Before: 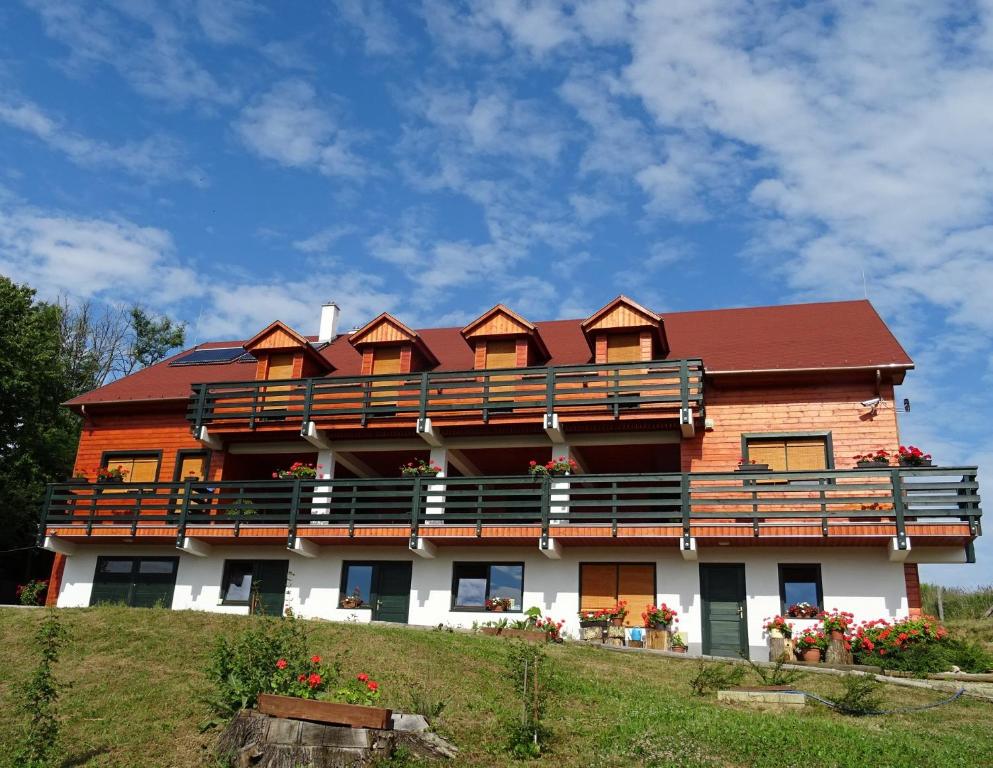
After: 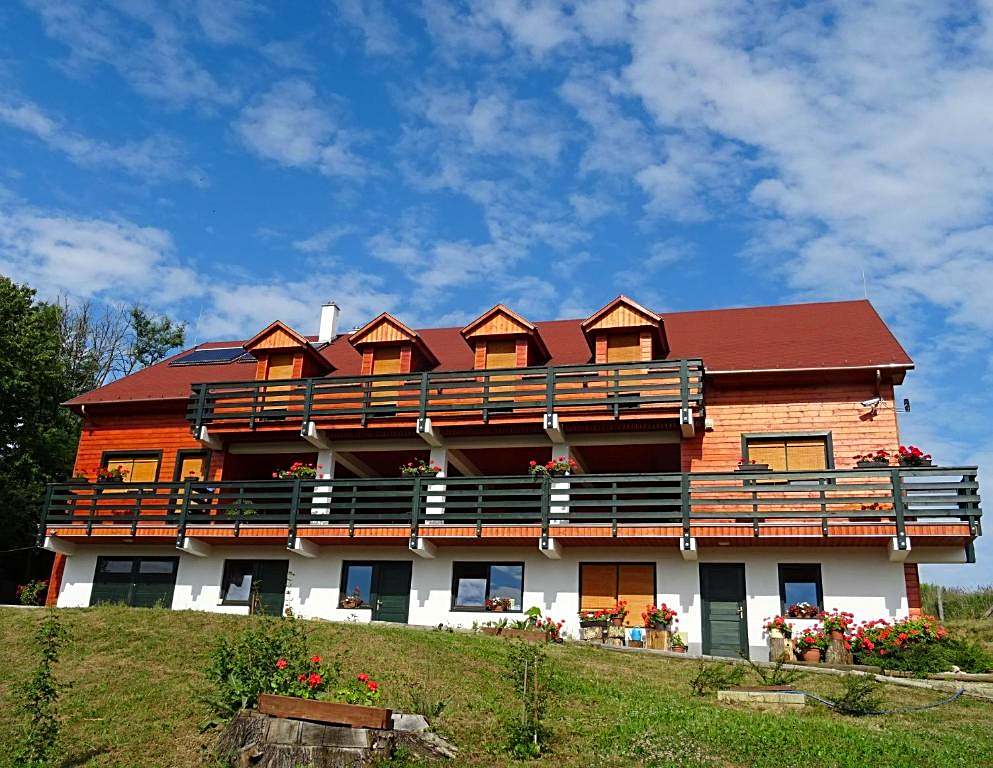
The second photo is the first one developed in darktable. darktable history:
sharpen: on, module defaults
contrast brightness saturation: saturation 0.13
